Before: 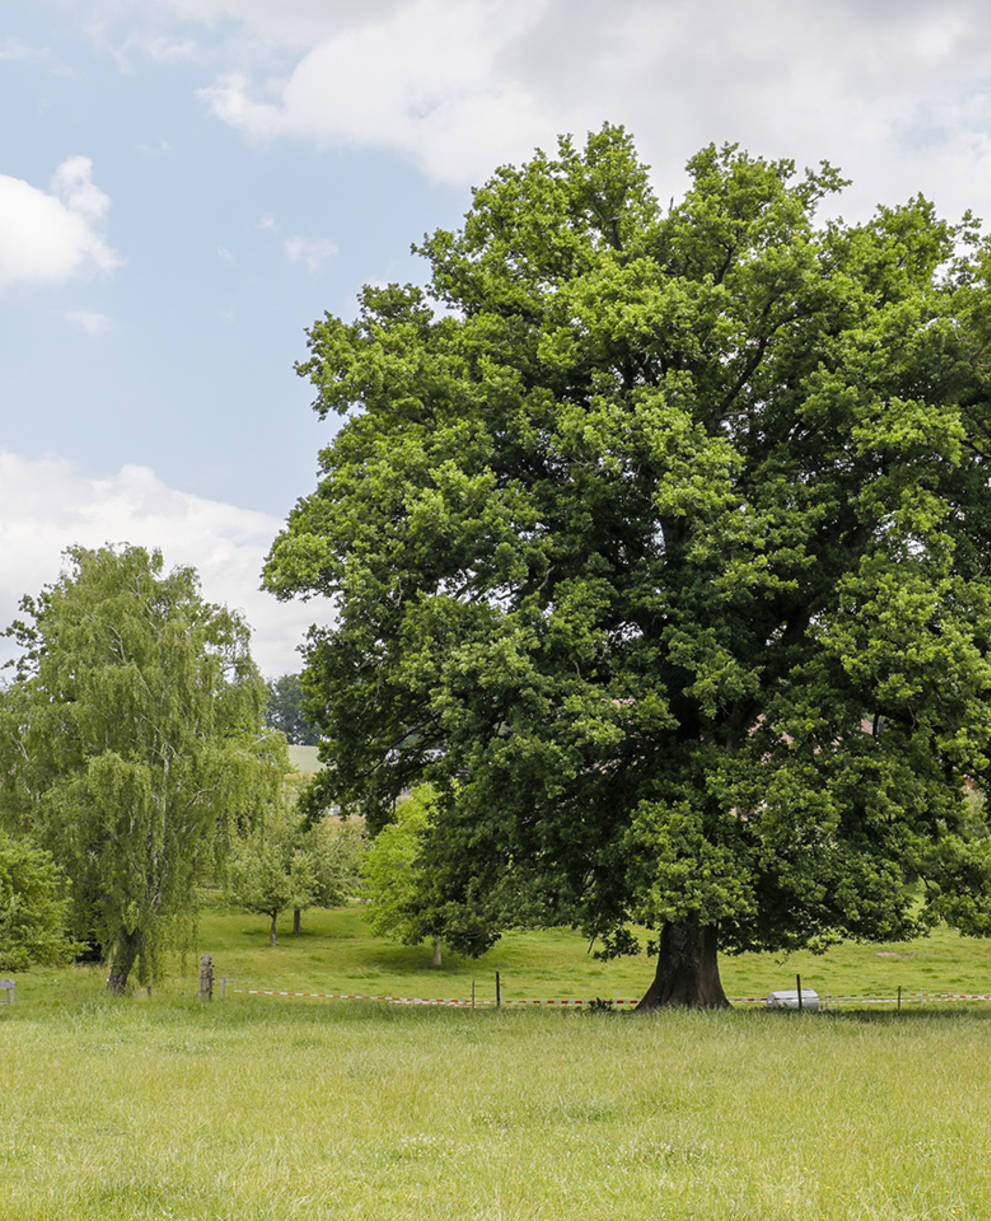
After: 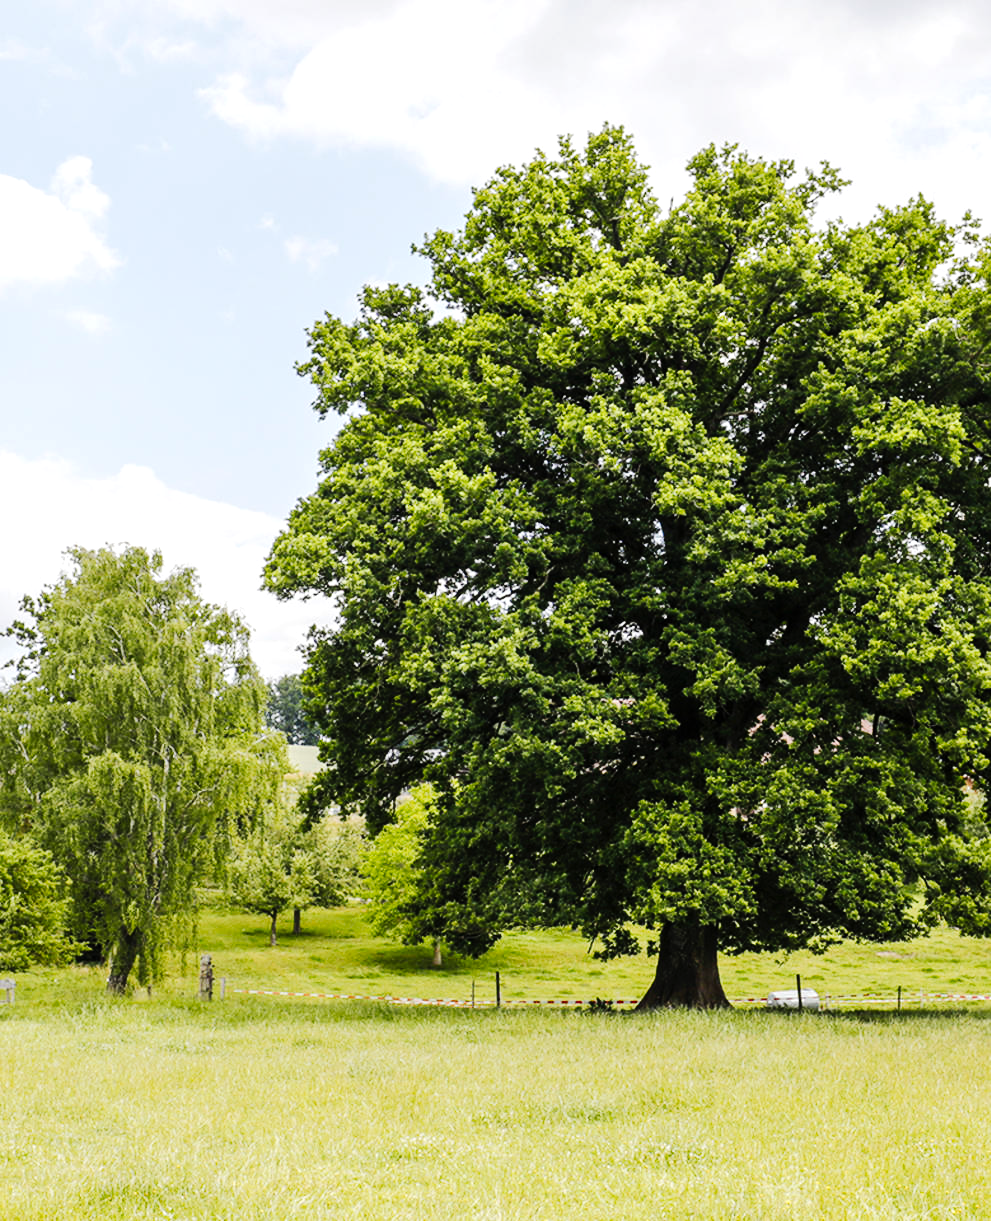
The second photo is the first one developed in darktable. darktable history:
tone curve: curves: ch0 [(0, 0) (0.003, 0.002) (0.011, 0.009) (0.025, 0.019) (0.044, 0.031) (0.069, 0.04) (0.1, 0.059) (0.136, 0.092) (0.177, 0.134) (0.224, 0.192) (0.277, 0.262) (0.335, 0.348) (0.399, 0.446) (0.468, 0.554) (0.543, 0.646) (0.623, 0.731) (0.709, 0.807) (0.801, 0.867) (0.898, 0.931) (1, 1)], preserve colors none
tone equalizer: -8 EV -0.417 EV, -7 EV -0.389 EV, -6 EV -0.333 EV, -5 EV -0.222 EV, -3 EV 0.222 EV, -2 EV 0.333 EV, -1 EV 0.389 EV, +0 EV 0.417 EV, edges refinement/feathering 500, mask exposure compensation -1.57 EV, preserve details no
